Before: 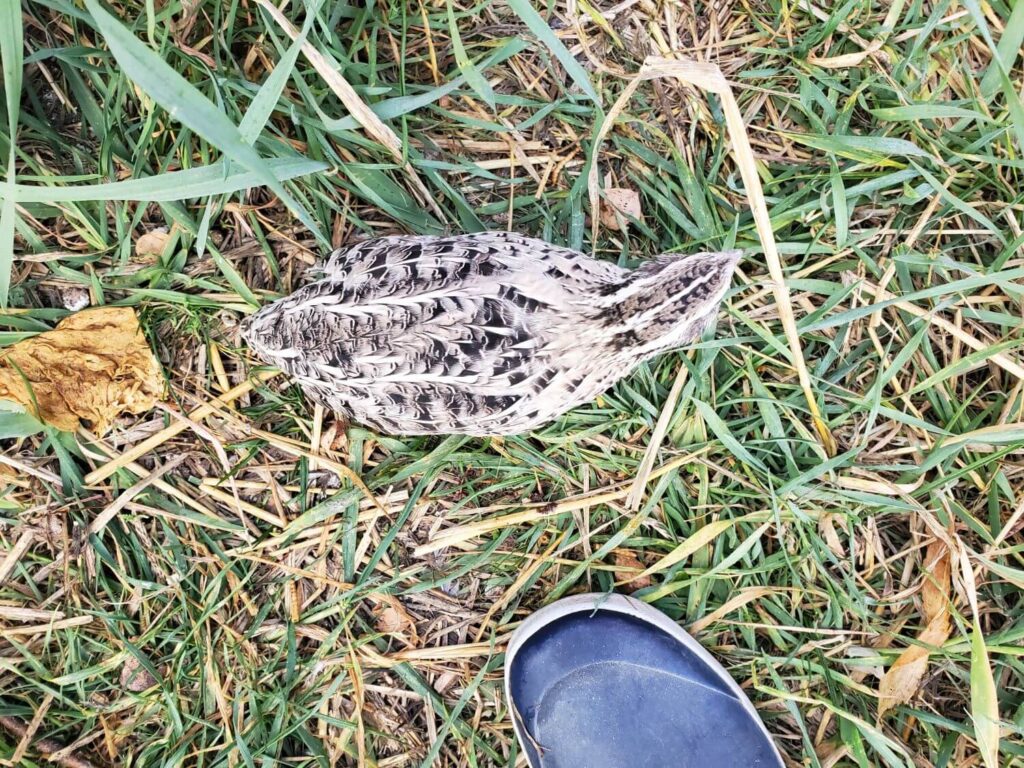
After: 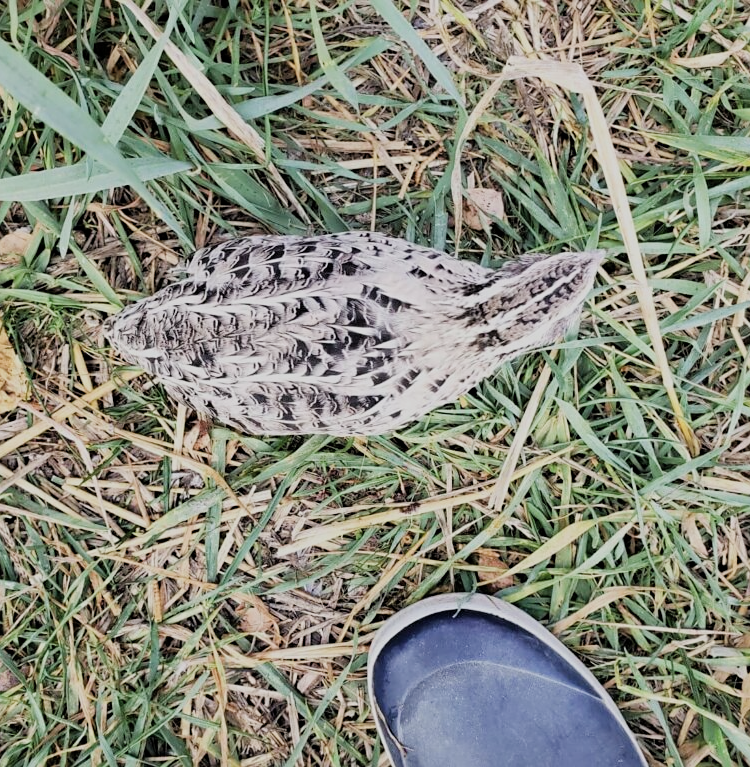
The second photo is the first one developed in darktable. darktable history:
crop: left 13.443%, right 13.31%
shadows and highlights: shadows -70, highlights 35, soften with gaussian
filmic rgb: black relative exposure -7.65 EV, white relative exposure 4.56 EV, hardness 3.61
color correction: saturation 0.85
sharpen: amount 0.2
